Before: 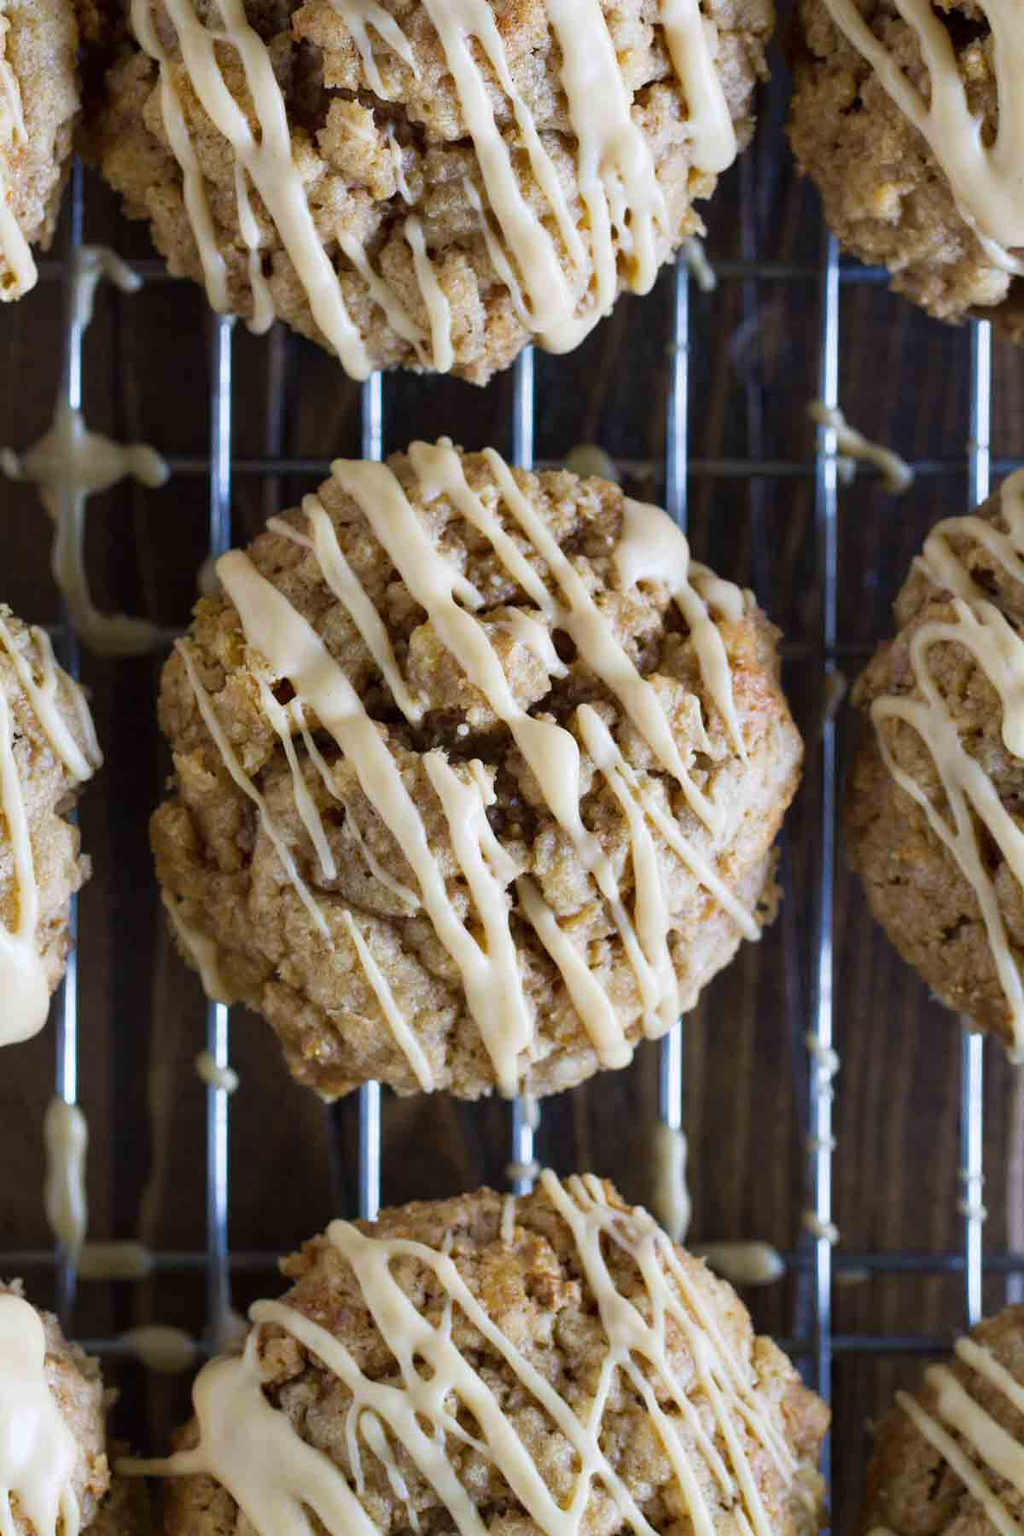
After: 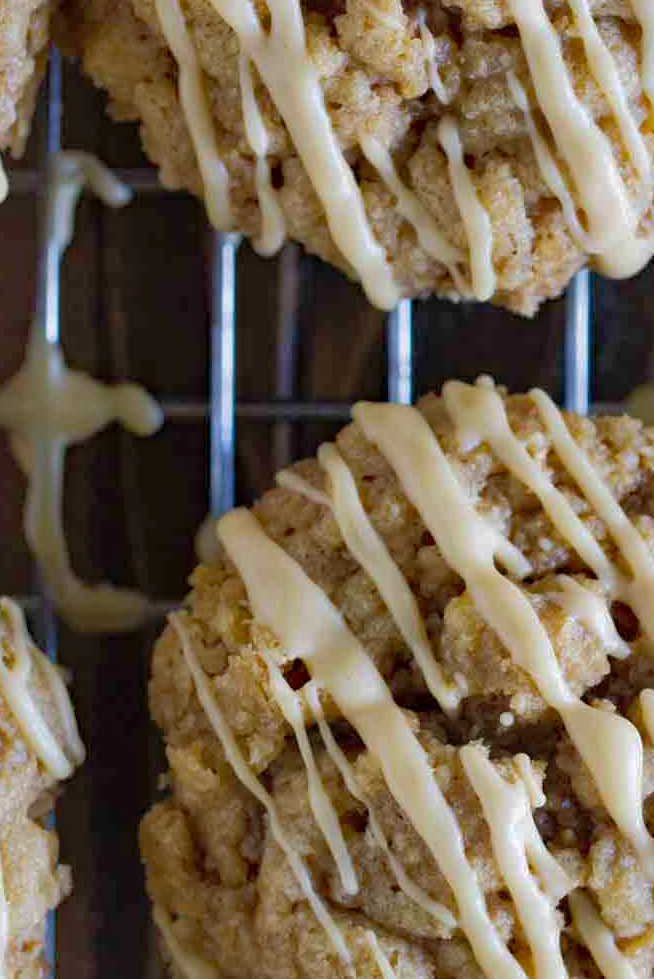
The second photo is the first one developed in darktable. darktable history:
haze removal: compatibility mode true, adaptive false
crop and rotate: left 3.053%, top 7.609%, right 42.407%, bottom 37.955%
shadows and highlights: on, module defaults
